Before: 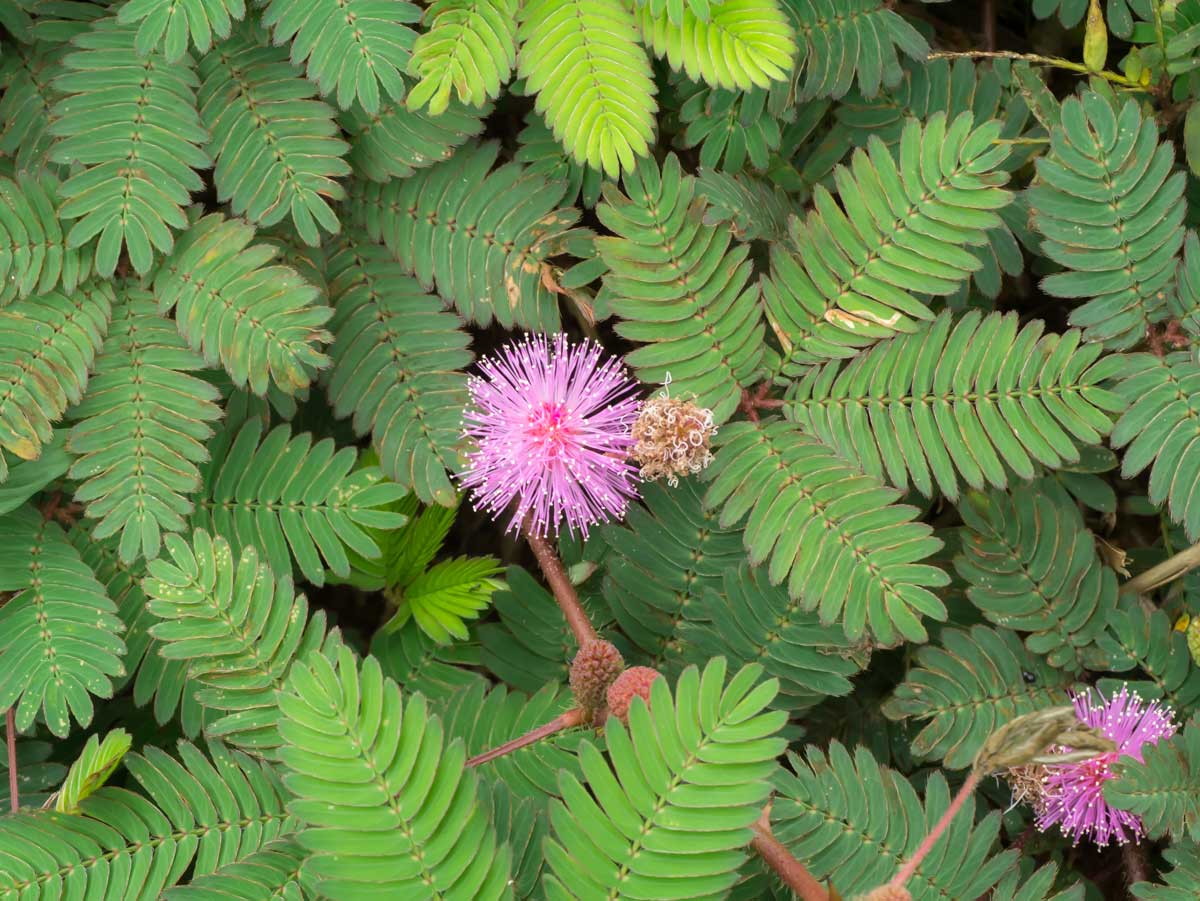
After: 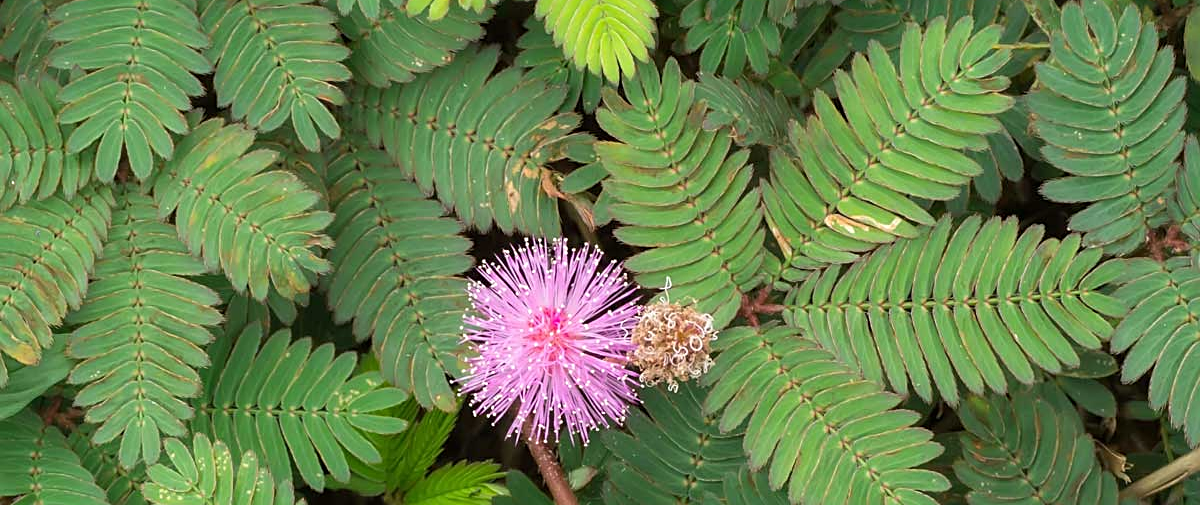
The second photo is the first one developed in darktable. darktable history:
crop and rotate: top 10.605%, bottom 33.274%
sharpen: on, module defaults
